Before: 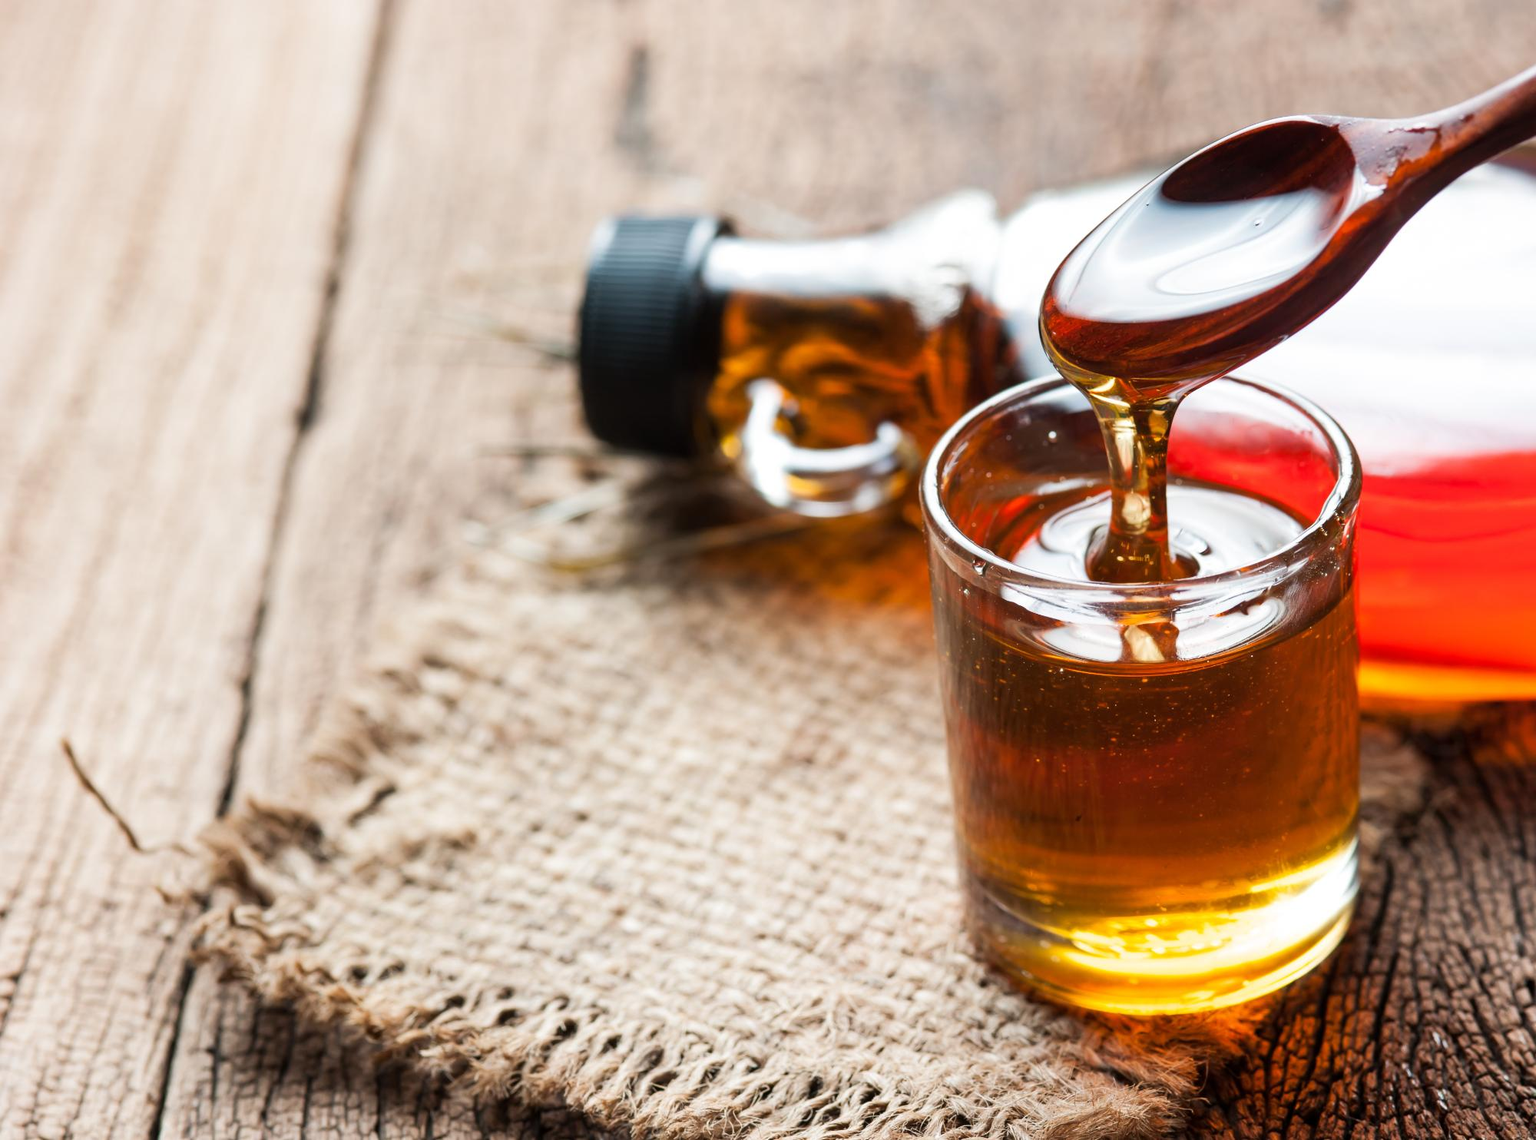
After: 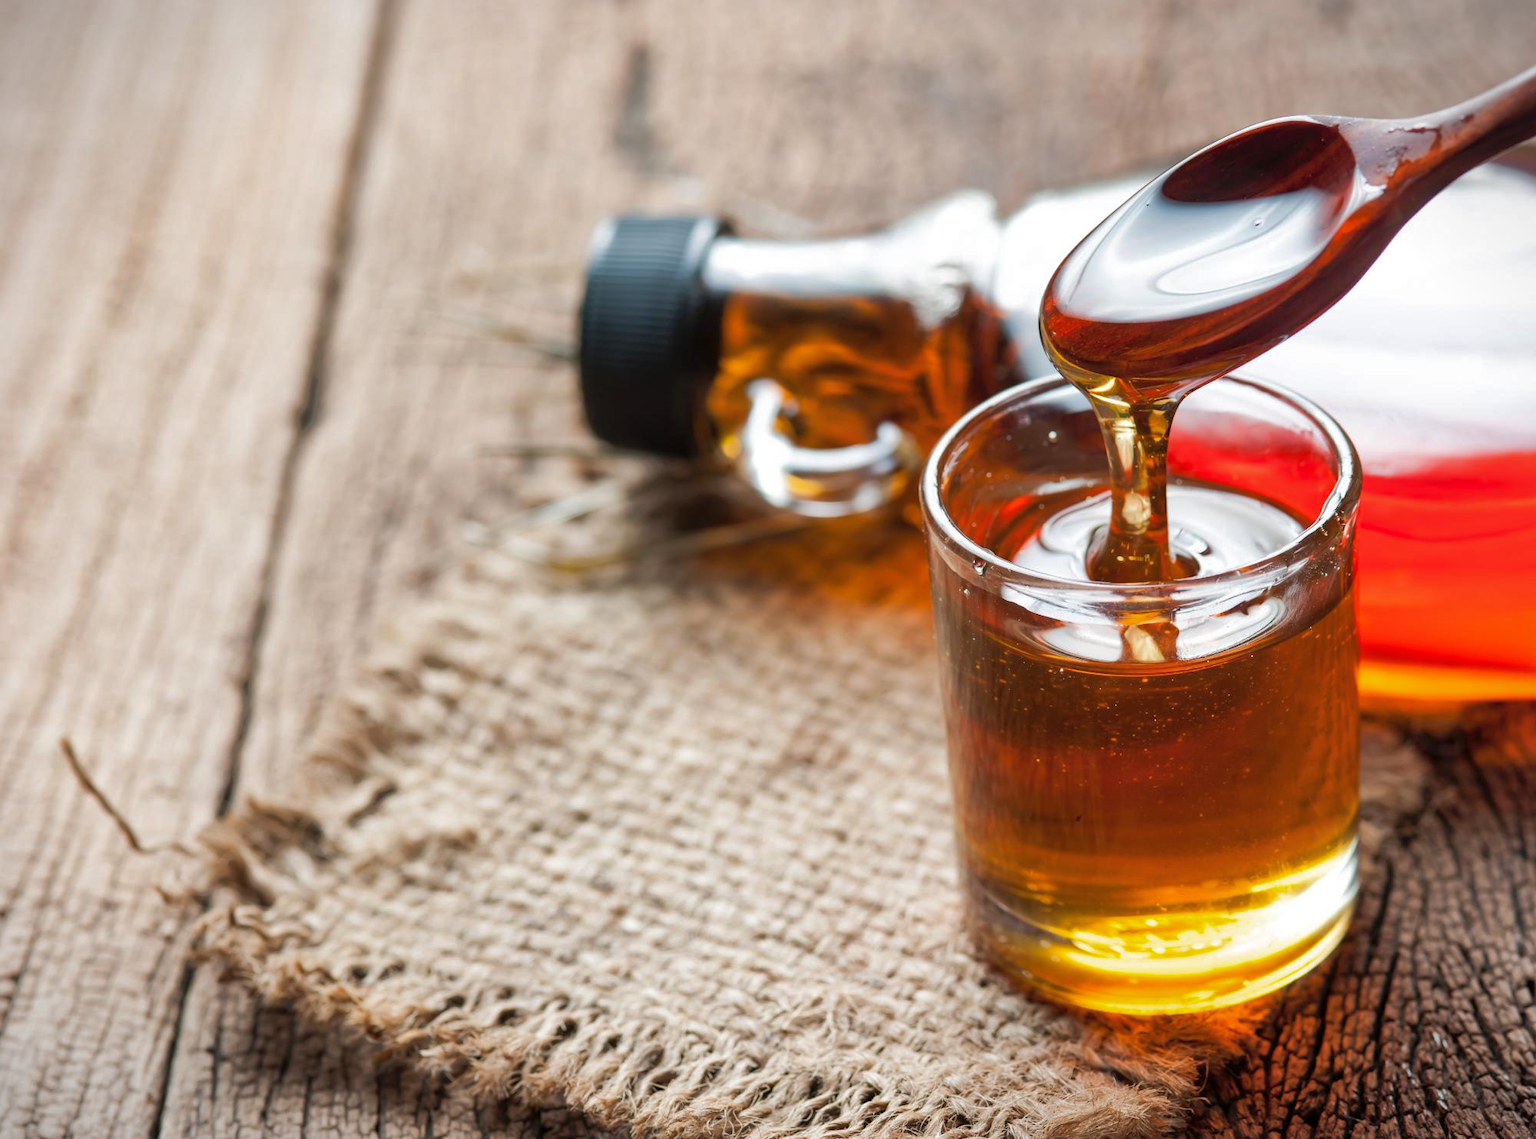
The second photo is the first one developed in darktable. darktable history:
vignetting: fall-off start 100%, fall-off radius 64.94%, automatic ratio true, unbound false
shadows and highlights: on, module defaults
